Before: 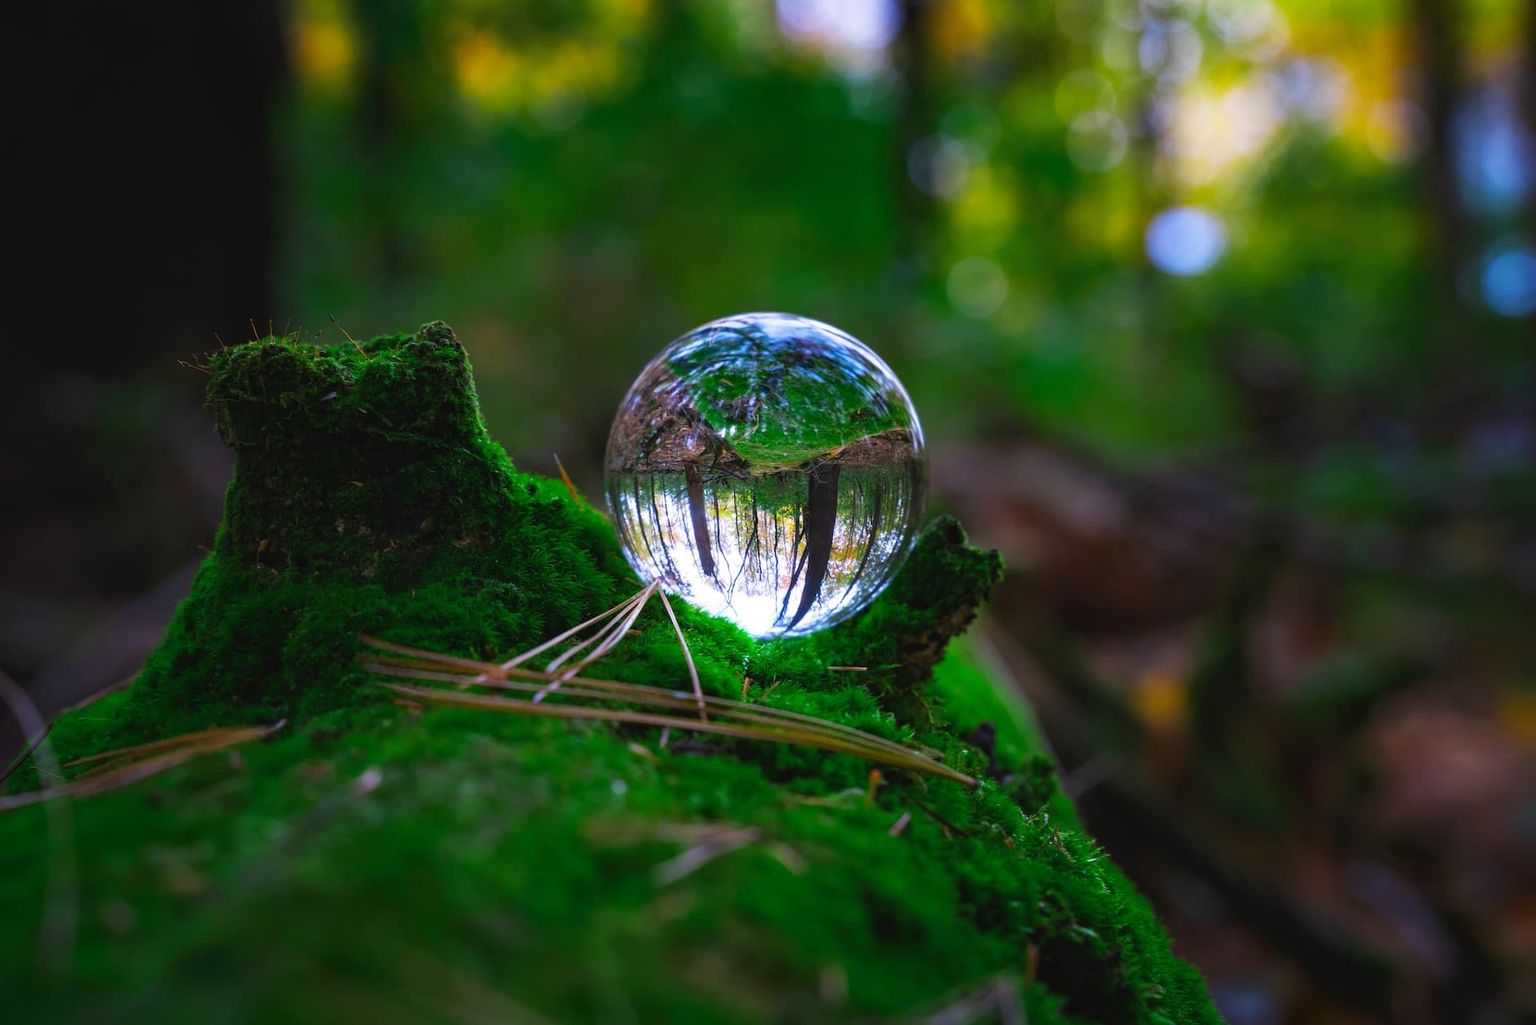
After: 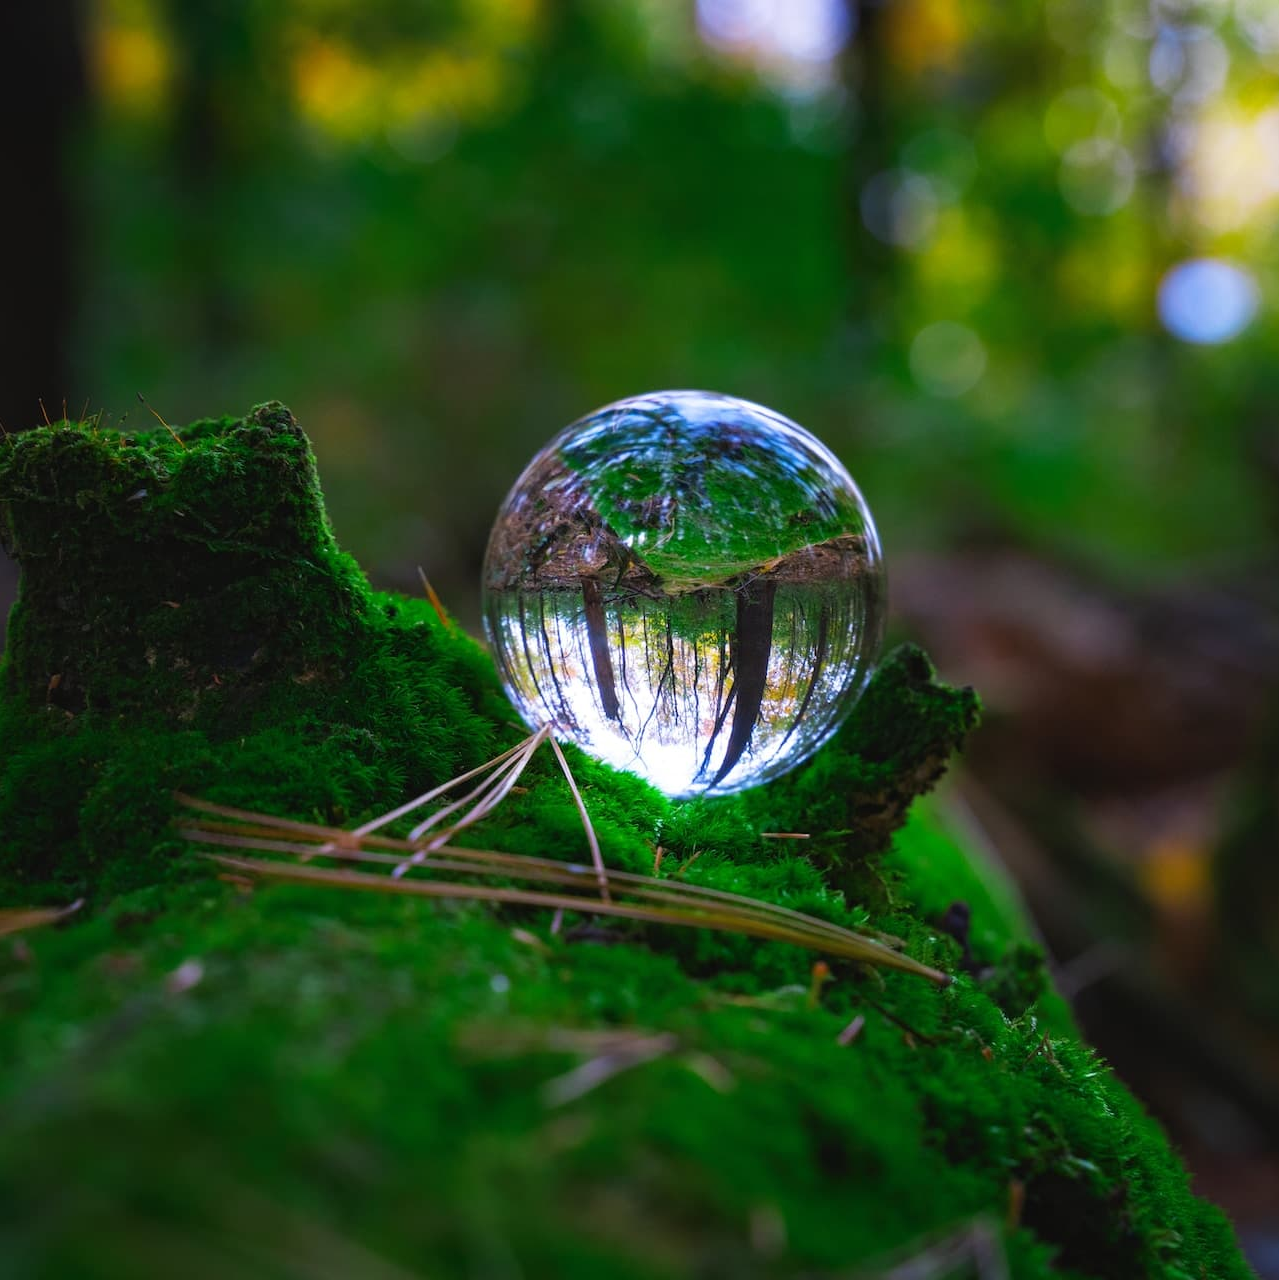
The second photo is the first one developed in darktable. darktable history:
crop and rotate: left 14.292%, right 19.041%
white balance: emerald 1
